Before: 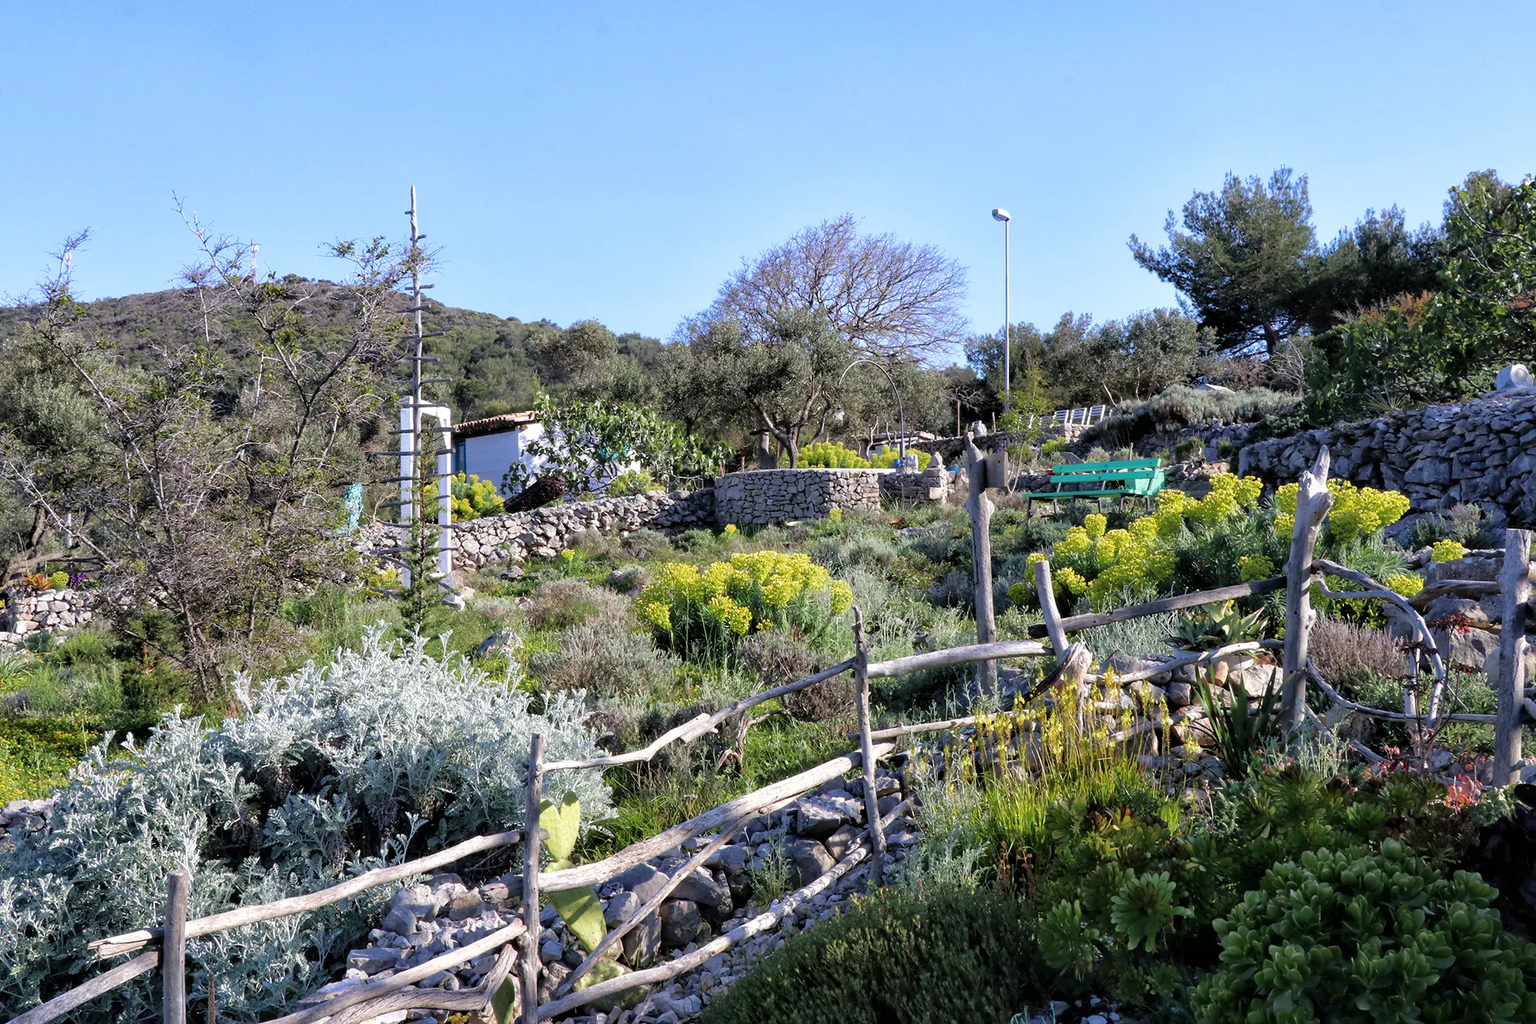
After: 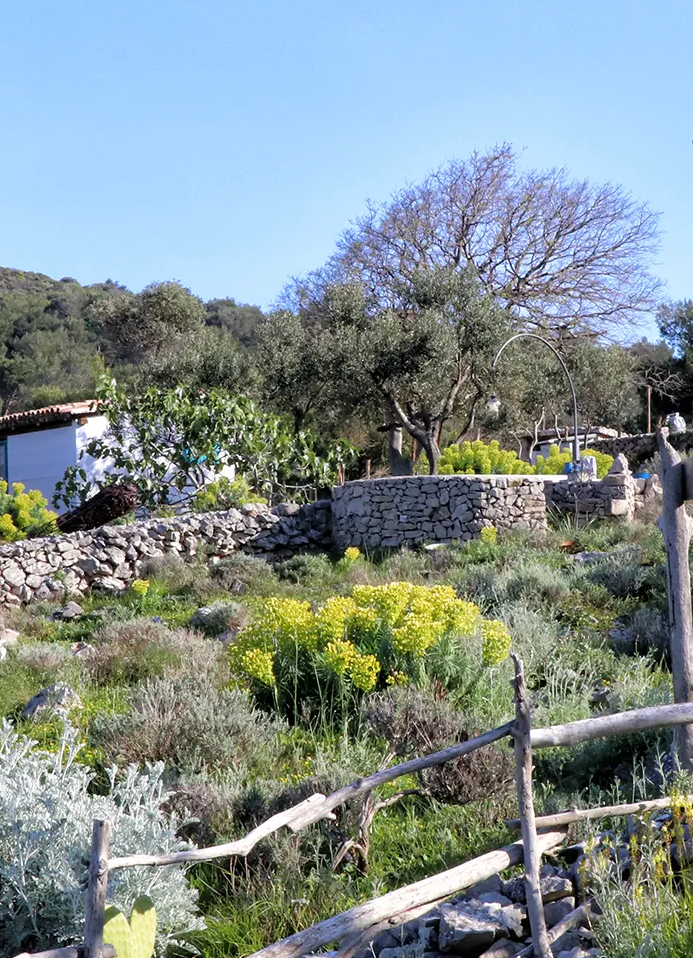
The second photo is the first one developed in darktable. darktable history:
crop and rotate: left 29.971%, top 10.195%, right 35.351%, bottom 17.915%
